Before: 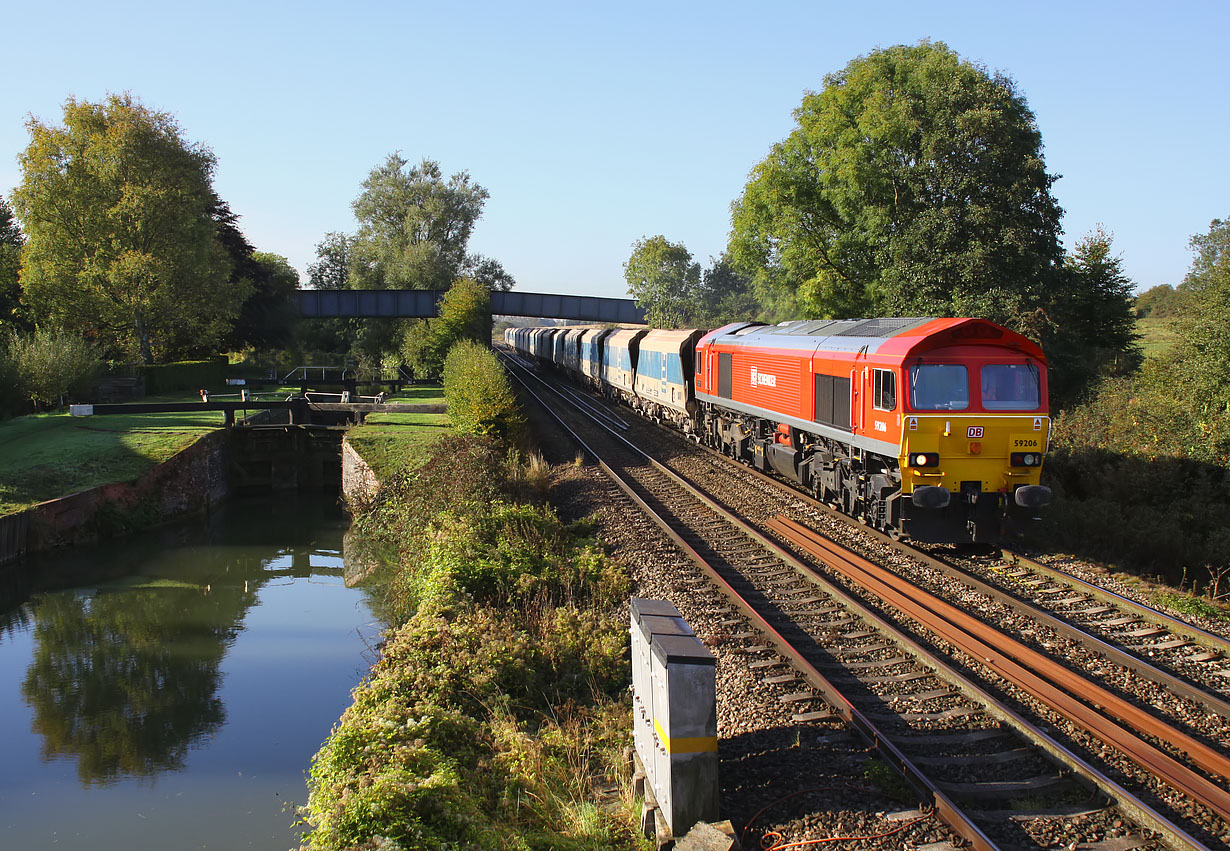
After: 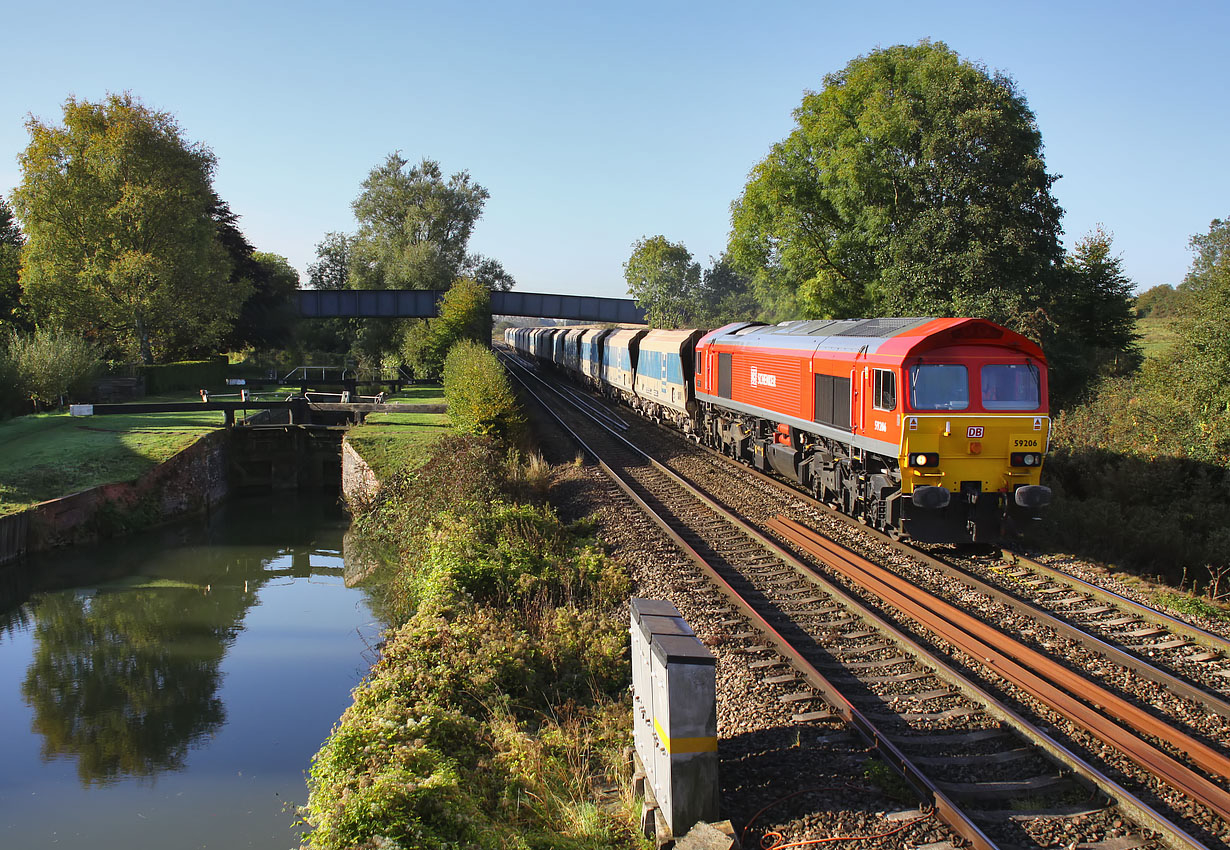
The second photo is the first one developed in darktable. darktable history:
crop: bottom 0.059%
shadows and highlights: shadows 43.67, white point adjustment -1.36, soften with gaussian
